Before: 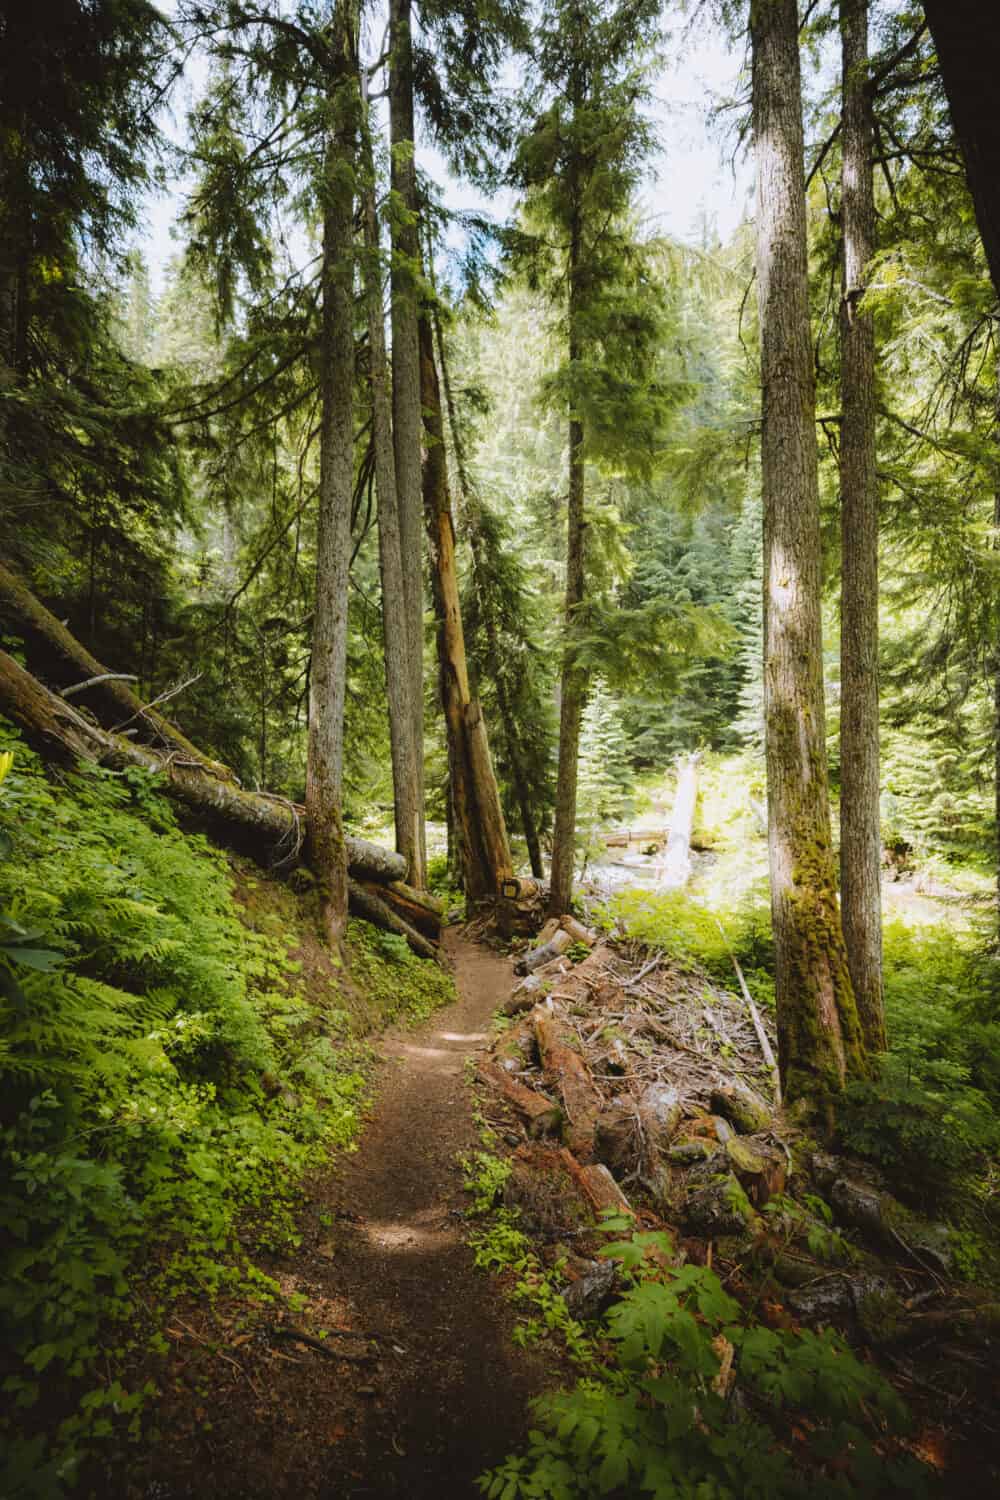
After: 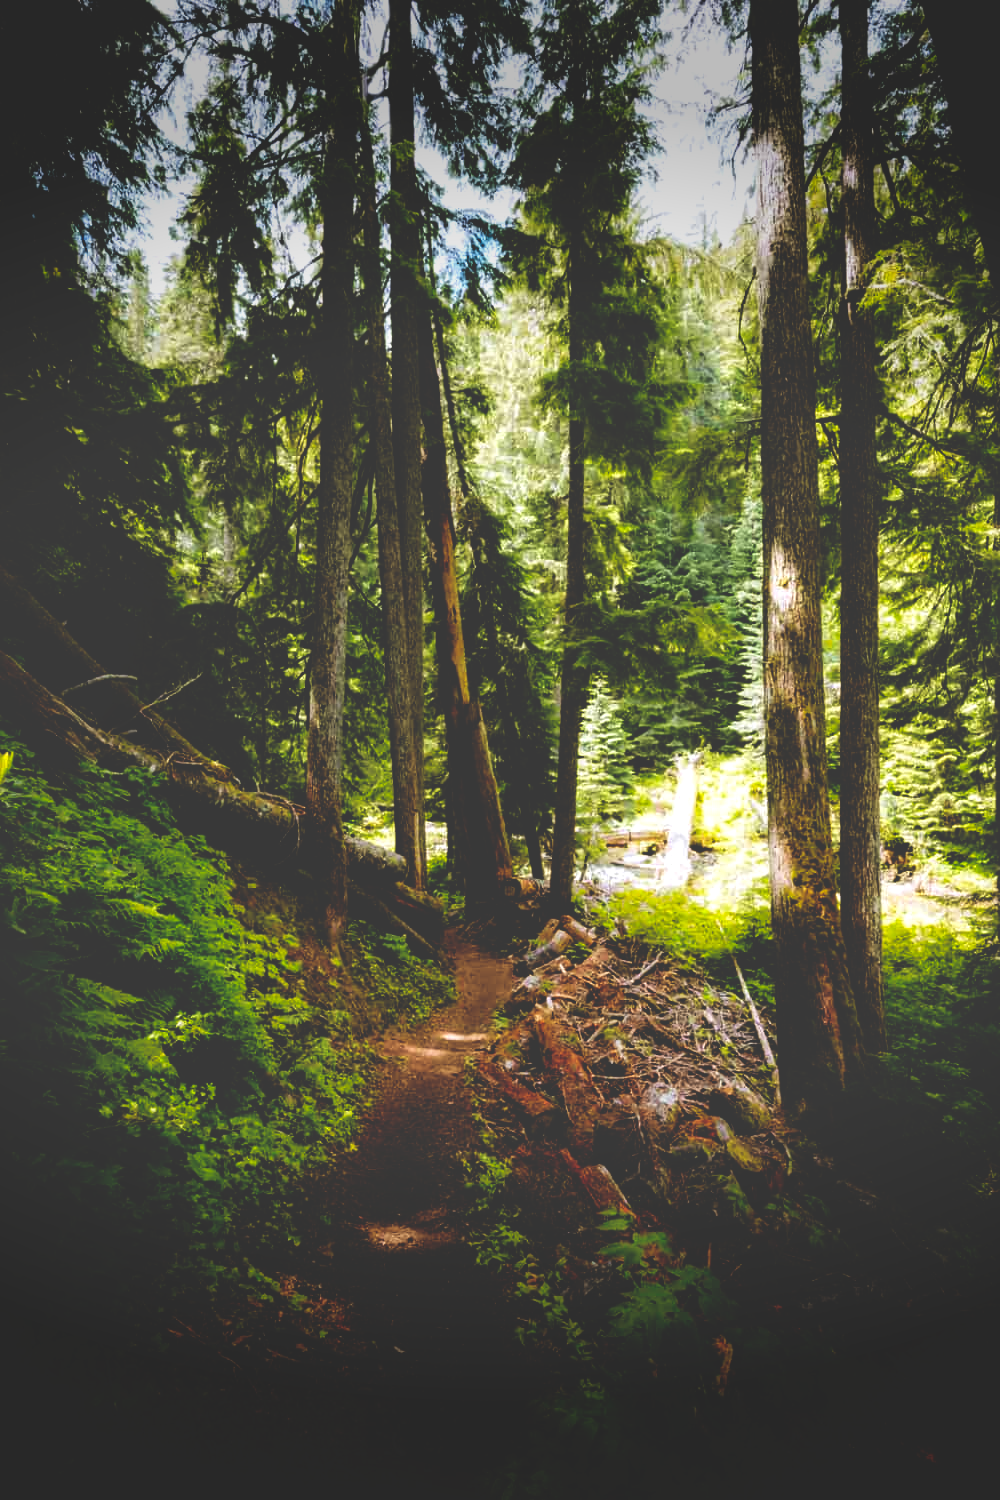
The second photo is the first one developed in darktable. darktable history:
shadows and highlights: shadows 25.51, highlights -23.16
vignetting: fall-off start 79.23%, saturation -0.027, width/height ratio 1.328
base curve: curves: ch0 [(0, 0.036) (0.083, 0.04) (0.804, 1)], preserve colors none
